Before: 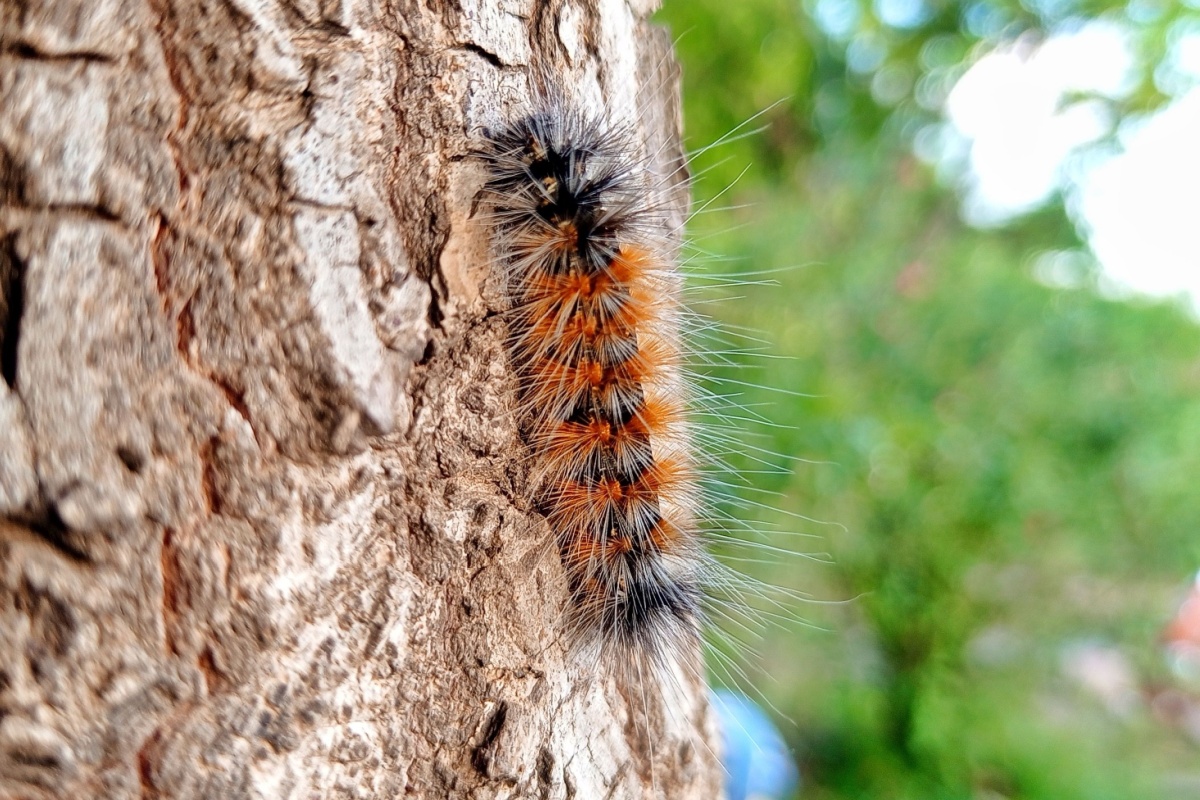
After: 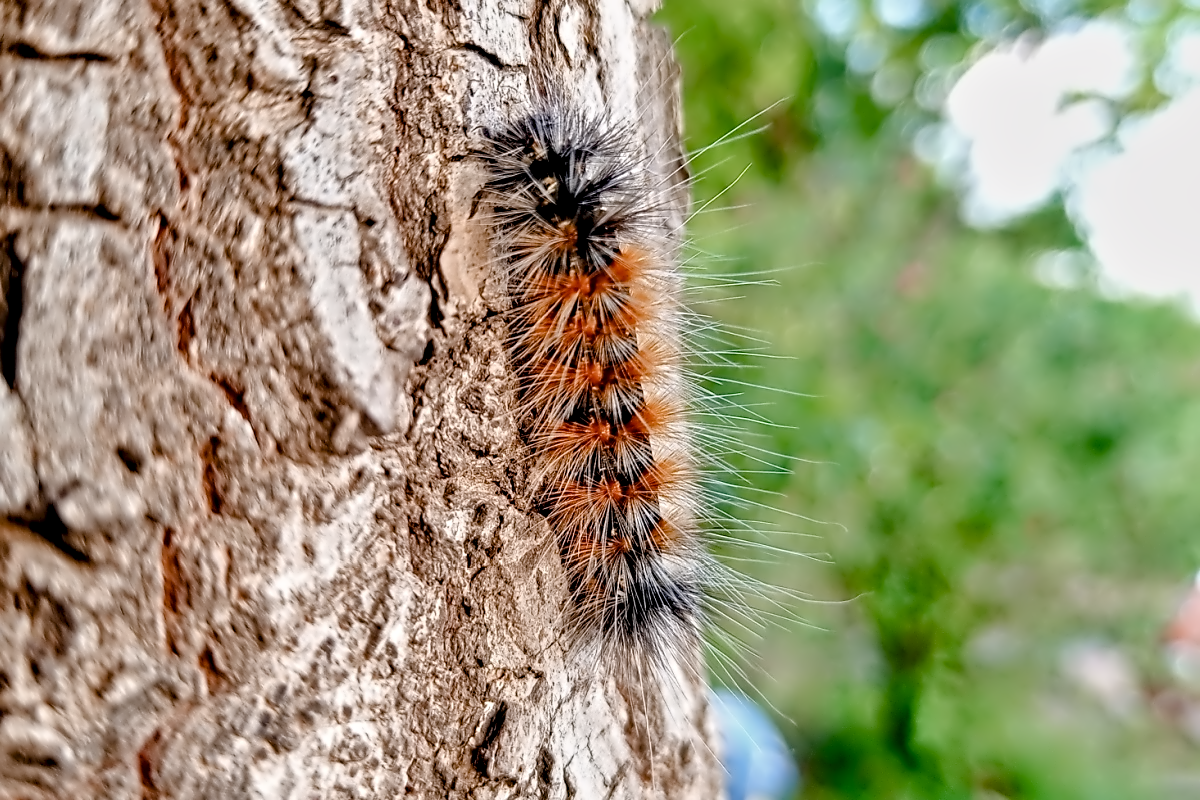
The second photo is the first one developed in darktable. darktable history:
color balance rgb: shadows lift › chroma 1%, shadows lift › hue 113°, highlights gain › chroma 0.2%, highlights gain › hue 333°, perceptual saturation grading › global saturation 20%, perceptual saturation grading › highlights -50%, perceptual saturation grading › shadows 25%, contrast -10%
contrast equalizer: octaves 7, y [[0.5, 0.542, 0.583, 0.625, 0.667, 0.708], [0.5 ×6], [0.5 ×6], [0, 0.033, 0.067, 0.1, 0.133, 0.167], [0, 0.05, 0.1, 0.15, 0.2, 0.25]]
